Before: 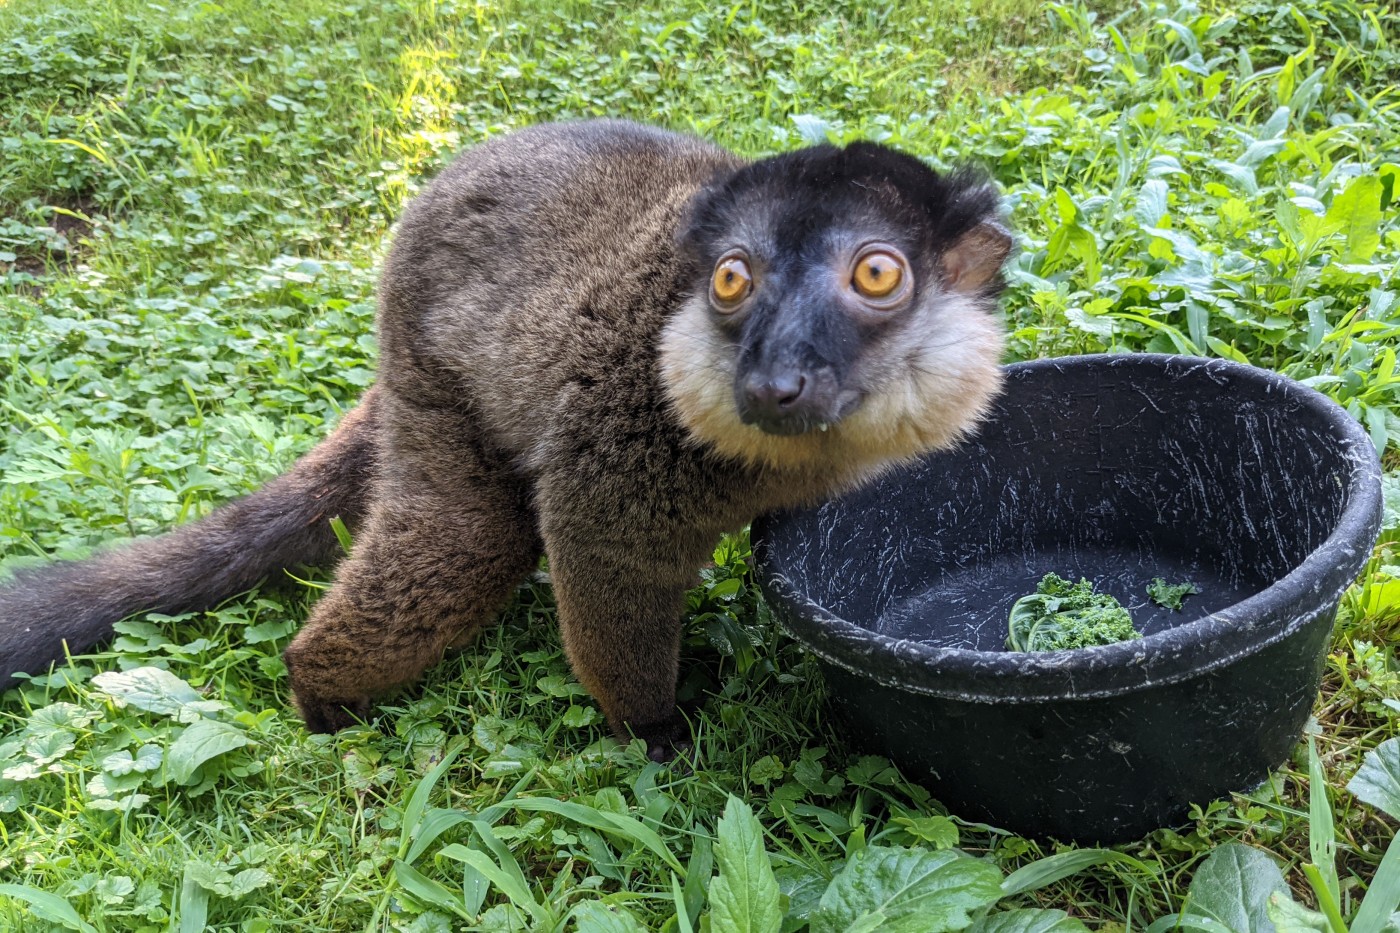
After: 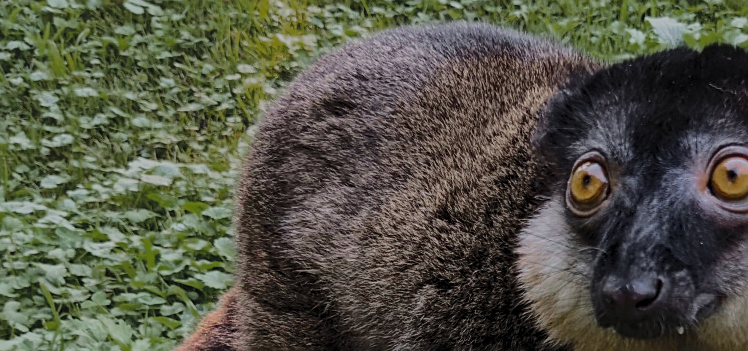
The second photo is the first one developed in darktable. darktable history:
color zones: curves: ch0 [(0, 0.48) (0.209, 0.398) (0.305, 0.332) (0.429, 0.493) (0.571, 0.5) (0.714, 0.5) (0.857, 0.5) (1, 0.48)]; ch1 [(0, 0.736) (0.143, 0.625) (0.225, 0.371) (0.429, 0.256) (0.571, 0.241) (0.714, 0.213) (0.857, 0.48) (1, 0.736)]; ch2 [(0, 0.448) (0.143, 0.498) (0.286, 0.5) (0.429, 0.5) (0.571, 0.5) (0.714, 0.5) (0.857, 0.5) (1, 0.448)]
base curve: curves: ch0 [(0, 0) (0.036, 0.025) (0.121, 0.166) (0.206, 0.329) (0.605, 0.79) (1, 1)]
crop: left 10.245%, top 10.488%, right 36.32%, bottom 51.646%
haze removal: compatibility mode true, adaptive false
color balance rgb: perceptual saturation grading › global saturation 30.812%, perceptual brilliance grading › global brilliance -47.654%
tone equalizer: -8 EV -0.39 EV, -7 EV -0.395 EV, -6 EV -0.373 EV, -5 EV -0.252 EV, -3 EV 0.195 EV, -2 EV 0.329 EV, -1 EV 0.392 EV, +0 EV 0.395 EV, edges refinement/feathering 500, mask exposure compensation -1.57 EV, preserve details no
sharpen: on, module defaults
contrast brightness saturation: brightness 0.131
